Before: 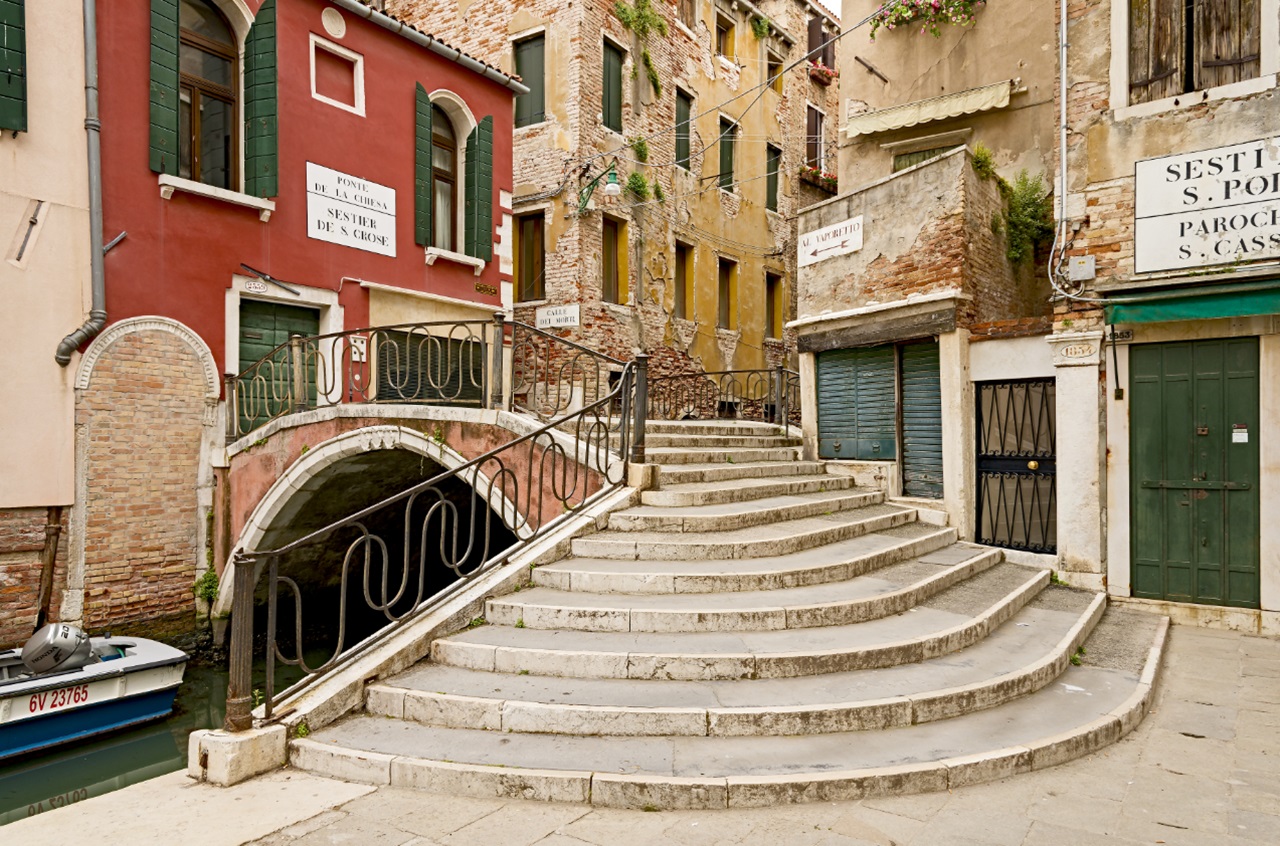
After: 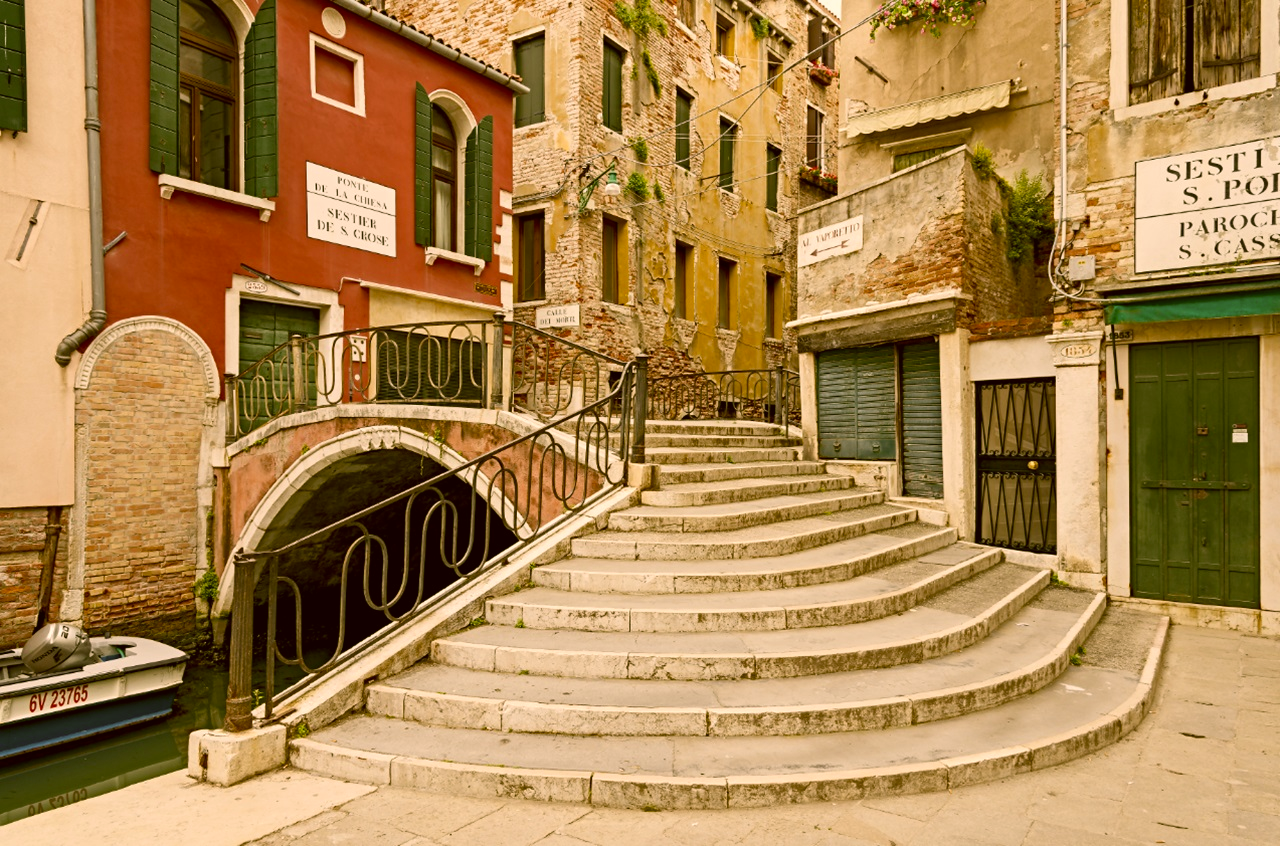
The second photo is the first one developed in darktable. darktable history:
color correction: highlights a* 8.51, highlights b* 15.48, shadows a* -0.444, shadows b* 26.01
